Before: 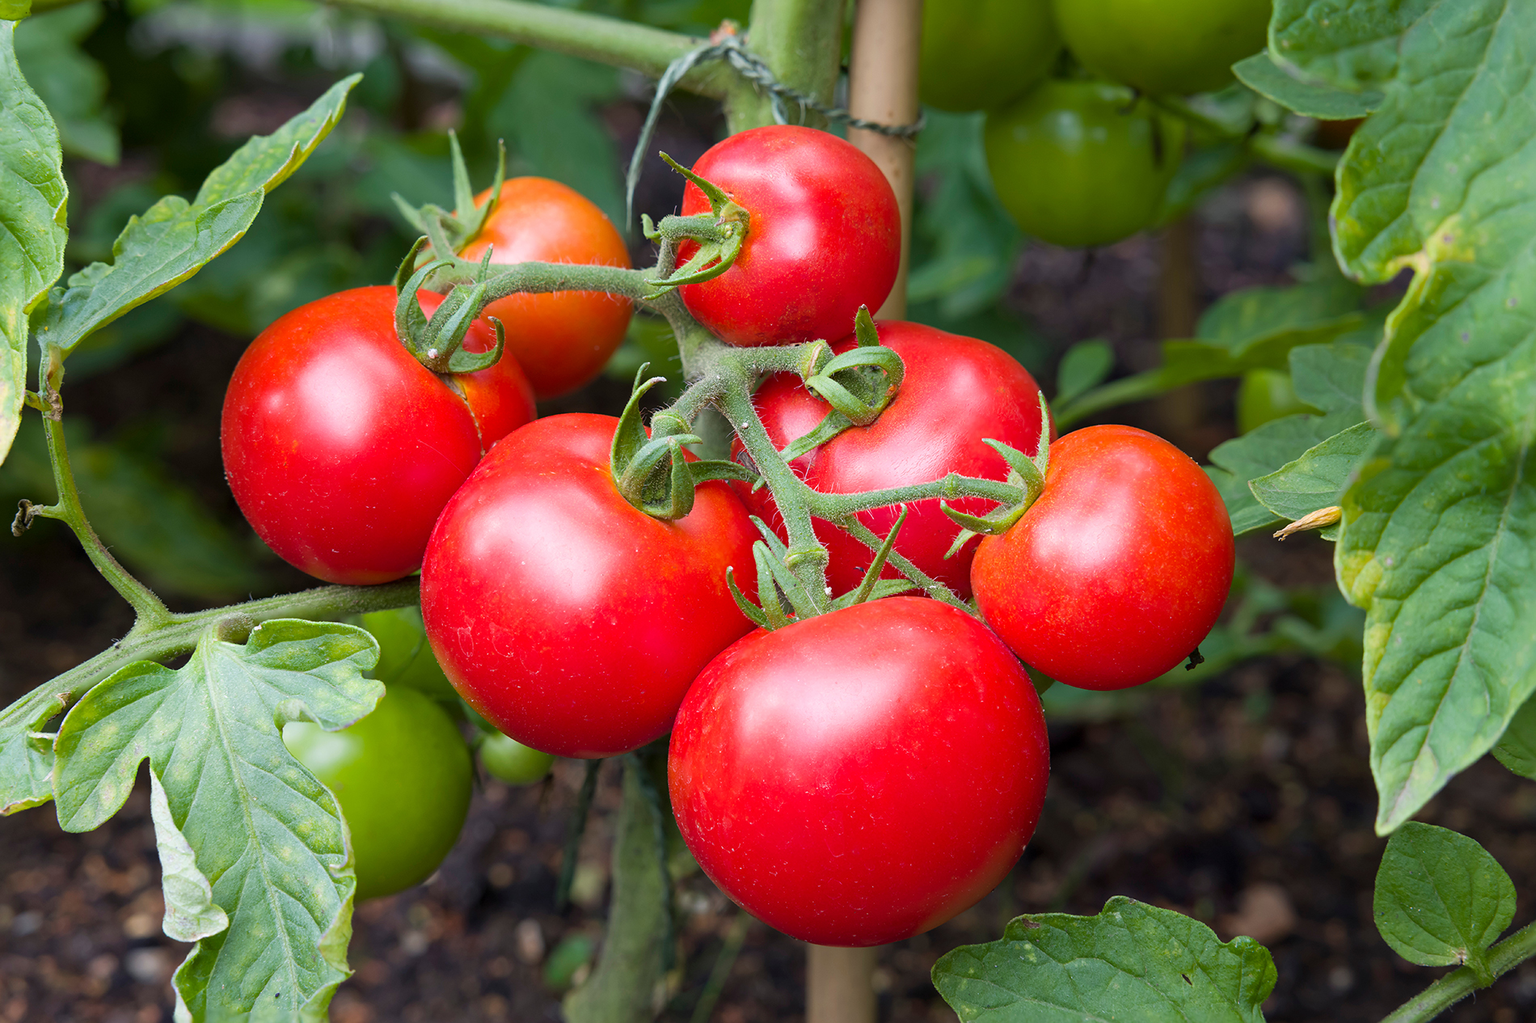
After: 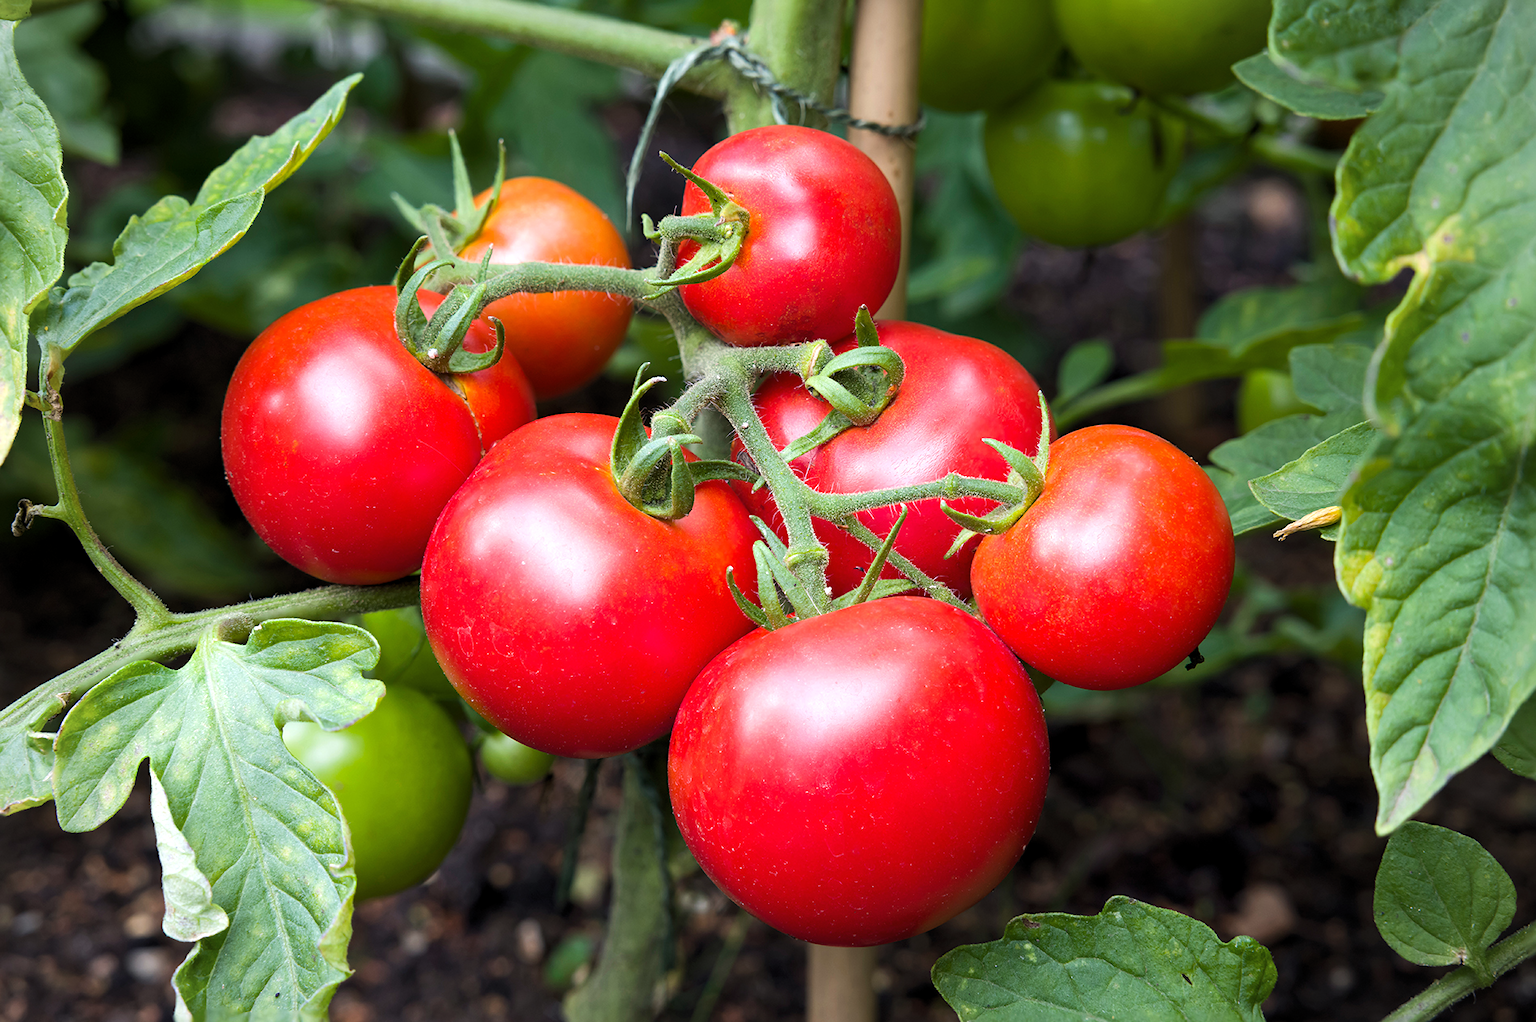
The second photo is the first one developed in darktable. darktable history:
tone equalizer: -8 EV -0.417 EV, -7 EV -0.389 EV, -6 EV -0.333 EV, -5 EV -0.222 EV, -3 EV 0.222 EV, -2 EV 0.333 EV, -1 EV 0.389 EV, +0 EV 0.417 EV, edges refinement/feathering 500, mask exposure compensation -1.57 EV, preserve details no
levels: levels [0.026, 0.507, 0.987]
vignetting: fall-off radius 93.87%
